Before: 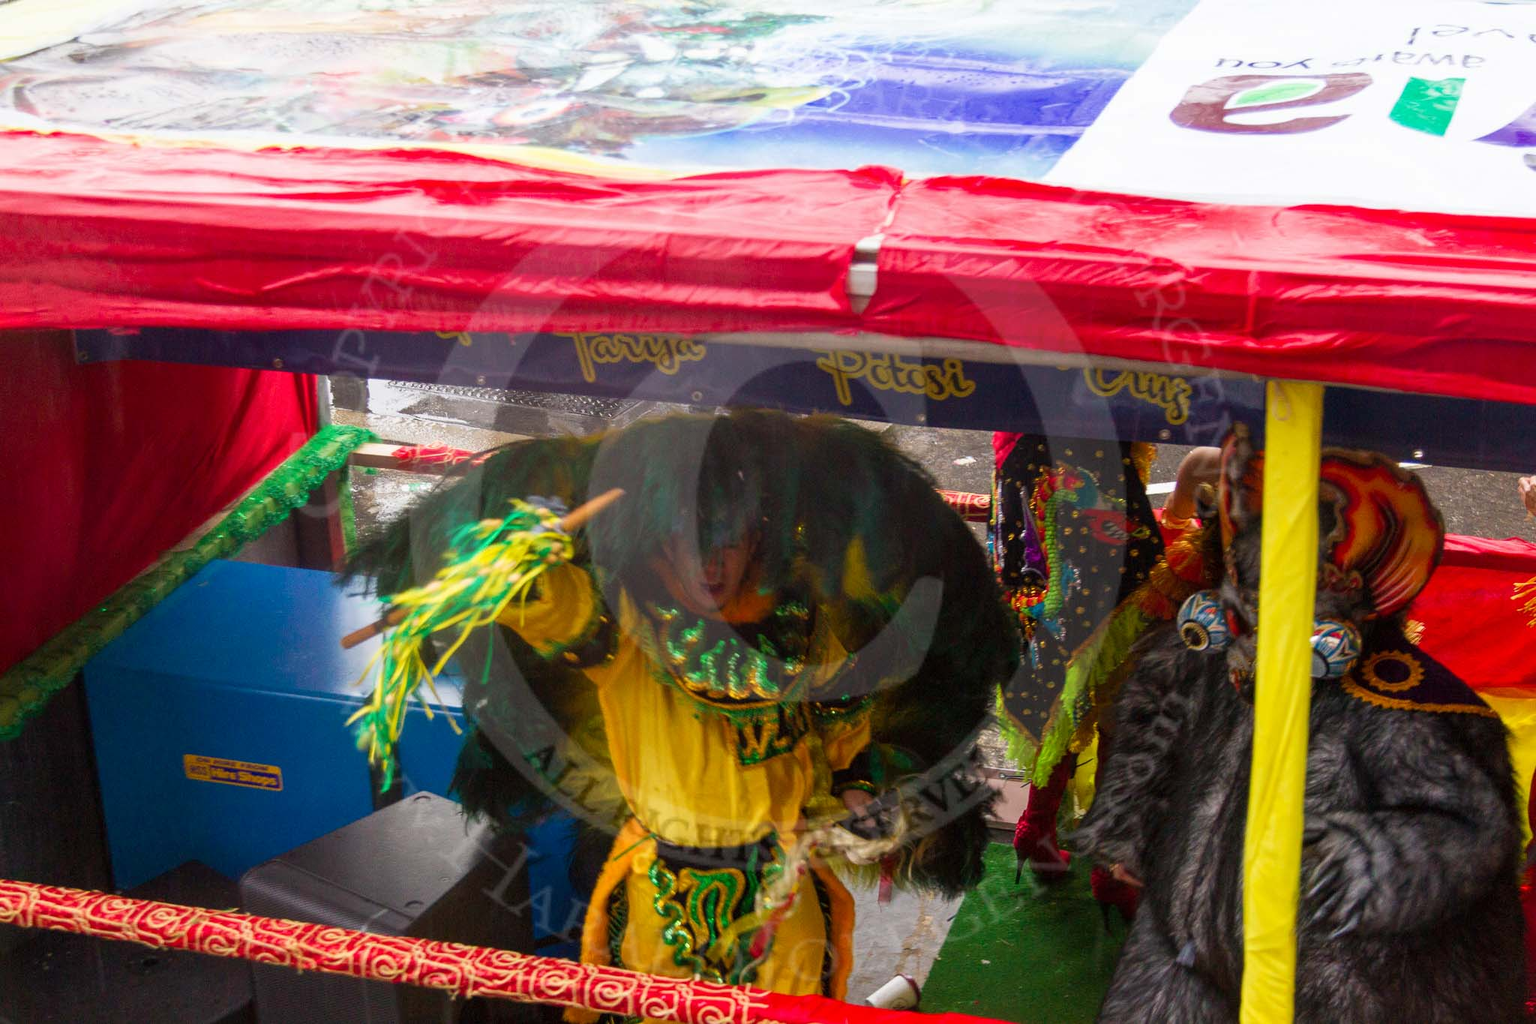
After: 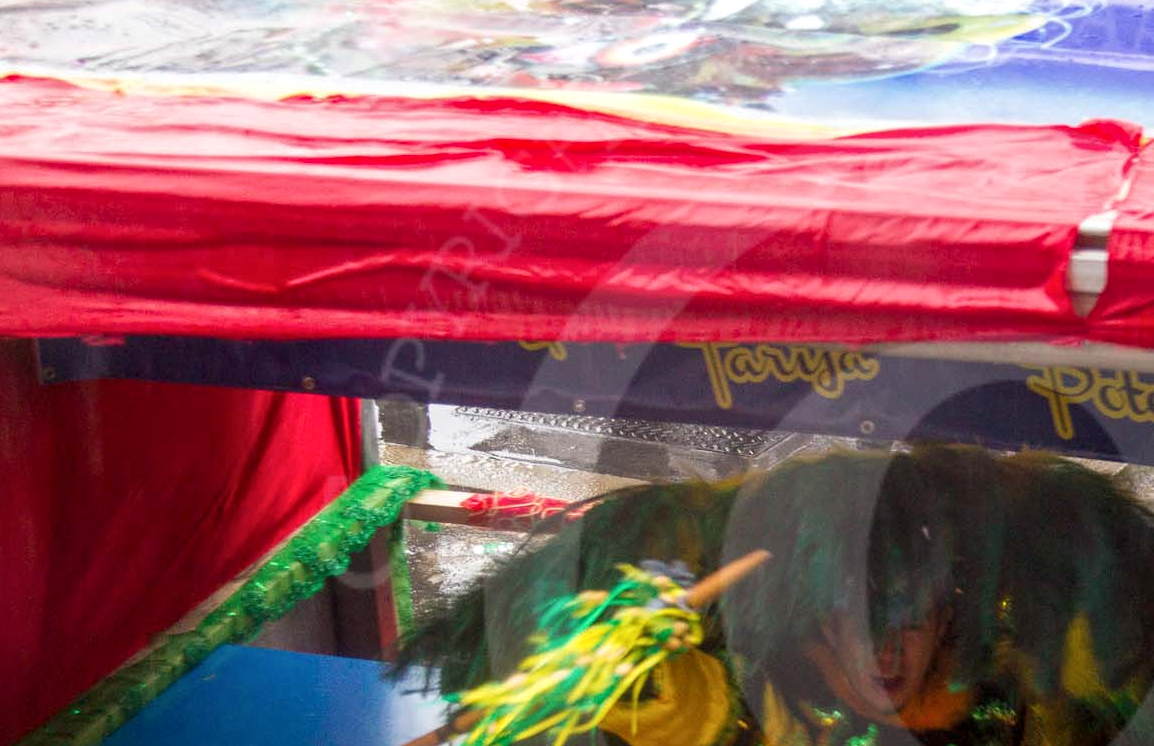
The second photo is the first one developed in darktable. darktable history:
crop and rotate: left 3.061%, top 7.405%, right 40.578%, bottom 37.939%
local contrast: highlights 102%, shadows 97%, detail 131%, midtone range 0.2
